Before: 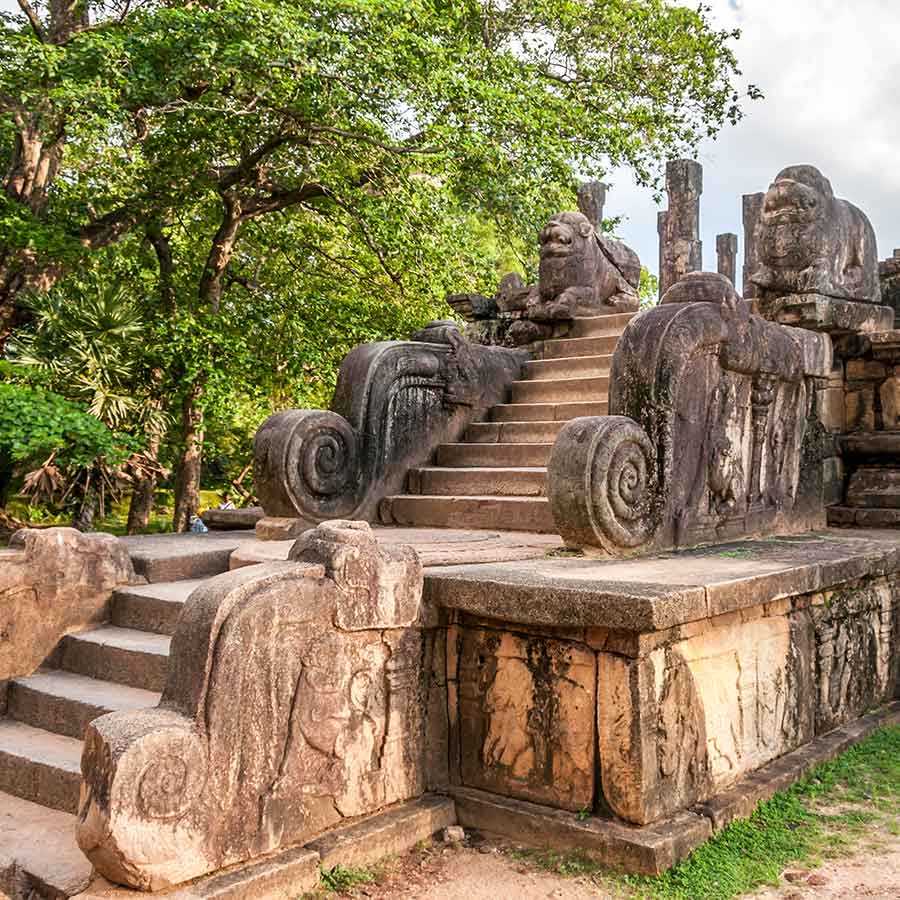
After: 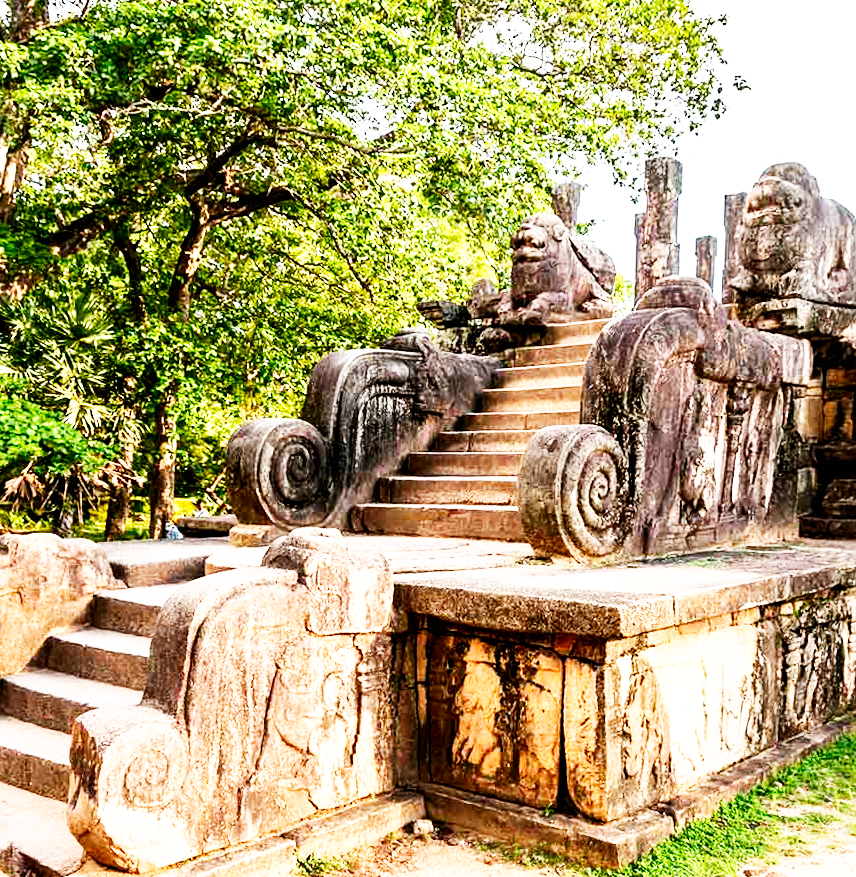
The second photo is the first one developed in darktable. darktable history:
rotate and perspective: rotation 0.074°, lens shift (vertical) 0.096, lens shift (horizontal) -0.041, crop left 0.043, crop right 0.952, crop top 0.024, crop bottom 0.979
base curve: curves: ch0 [(0, 0) (0.007, 0.004) (0.027, 0.03) (0.046, 0.07) (0.207, 0.54) (0.442, 0.872) (0.673, 0.972) (1, 1)], preserve colors none
exposure: black level correction 0.012, compensate highlight preservation false
tone equalizer: -8 EV -0.417 EV, -7 EV -0.389 EV, -6 EV -0.333 EV, -5 EV -0.222 EV, -3 EV 0.222 EV, -2 EV 0.333 EV, -1 EV 0.389 EV, +0 EV 0.417 EV, edges refinement/feathering 500, mask exposure compensation -1.57 EV, preserve details no
